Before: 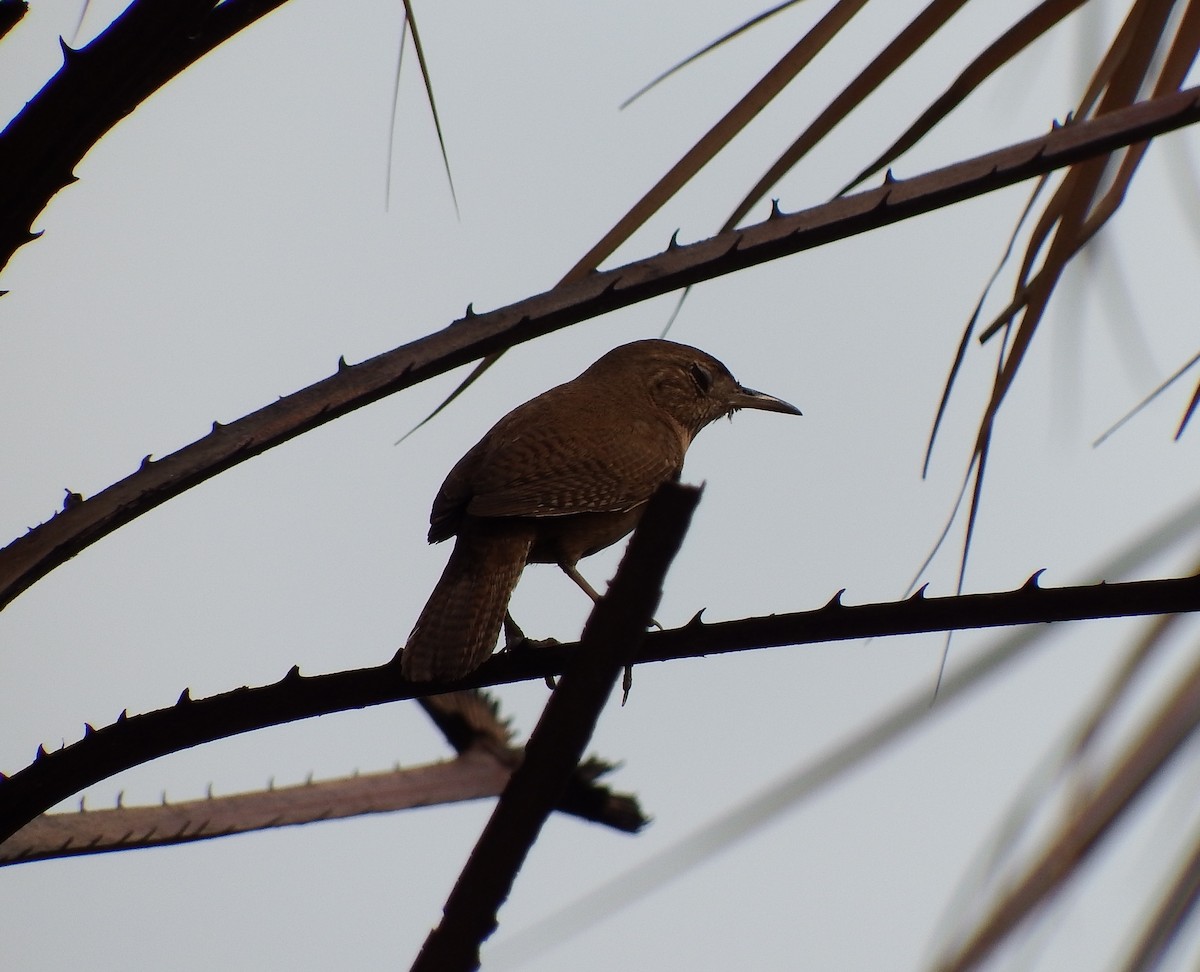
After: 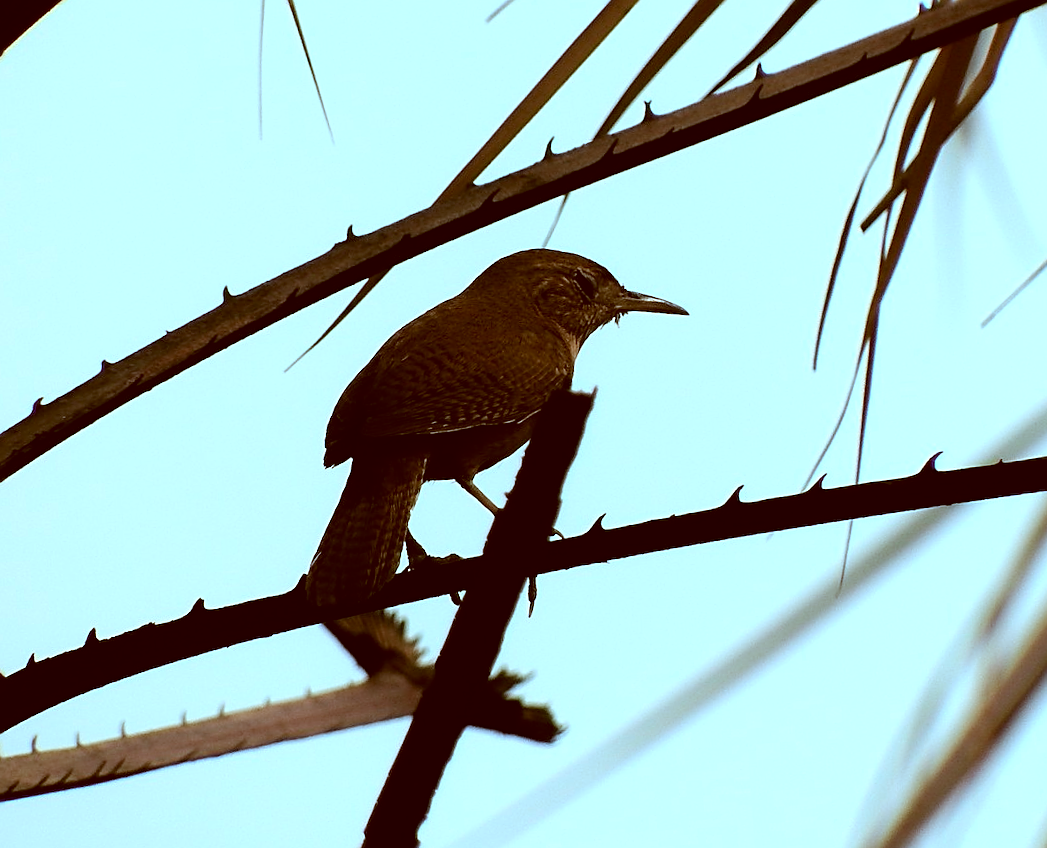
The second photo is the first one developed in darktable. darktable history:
tone equalizer: -8 EV -0.73 EV, -7 EV -0.712 EV, -6 EV -0.602 EV, -5 EV -0.381 EV, -3 EV 0.372 EV, -2 EV 0.6 EV, -1 EV 0.694 EV, +0 EV 0.759 EV
color correction: highlights a* -14.75, highlights b* -16.6, shadows a* 10.63, shadows b* 28.96
sharpen: on, module defaults
crop and rotate: angle 3.84°, left 5.714%, top 5.681%
